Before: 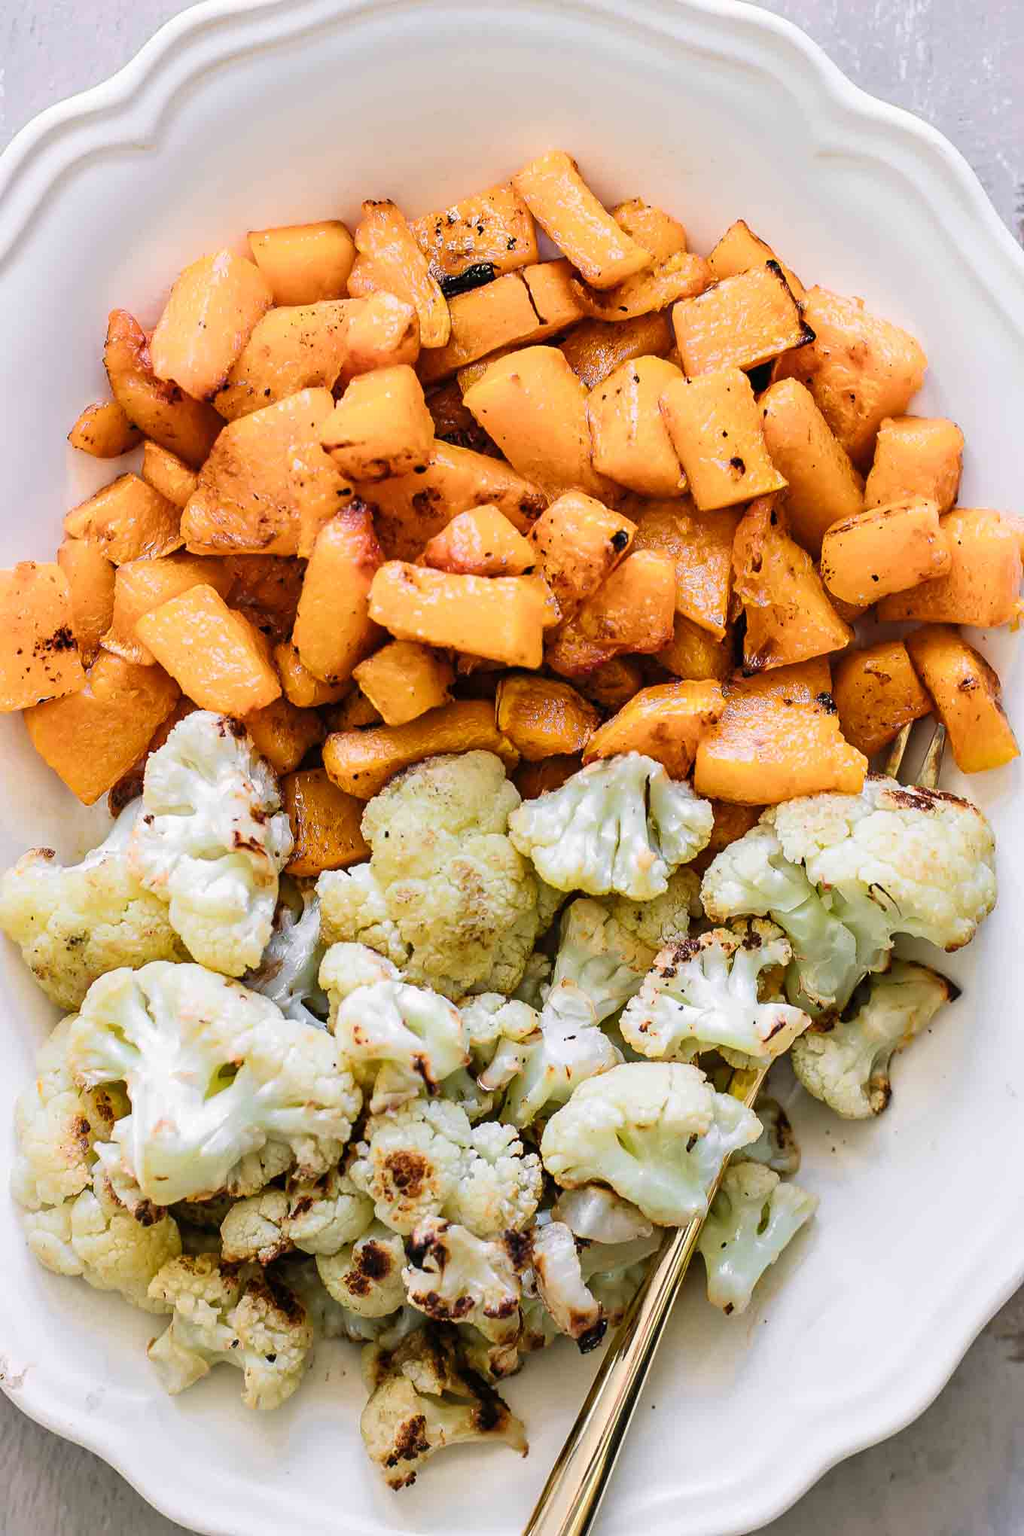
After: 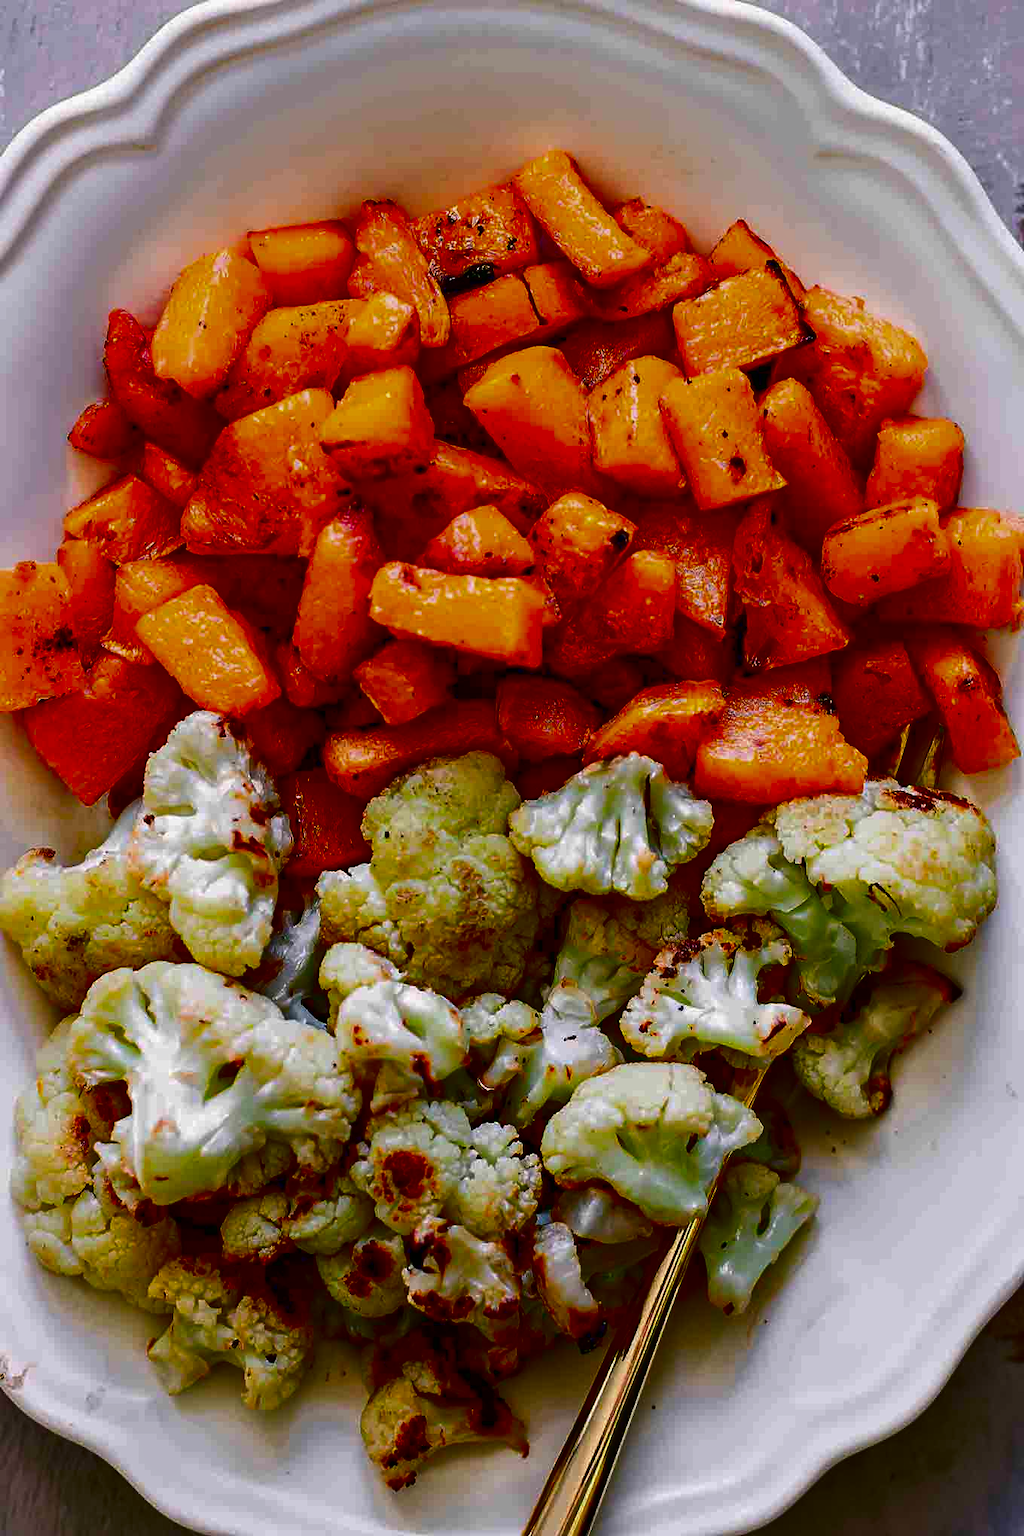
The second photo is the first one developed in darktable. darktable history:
haze removal: strength -0.09, adaptive false
contrast brightness saturation: brightness -1, saturation 1
tone equalizer: on, module defaults
